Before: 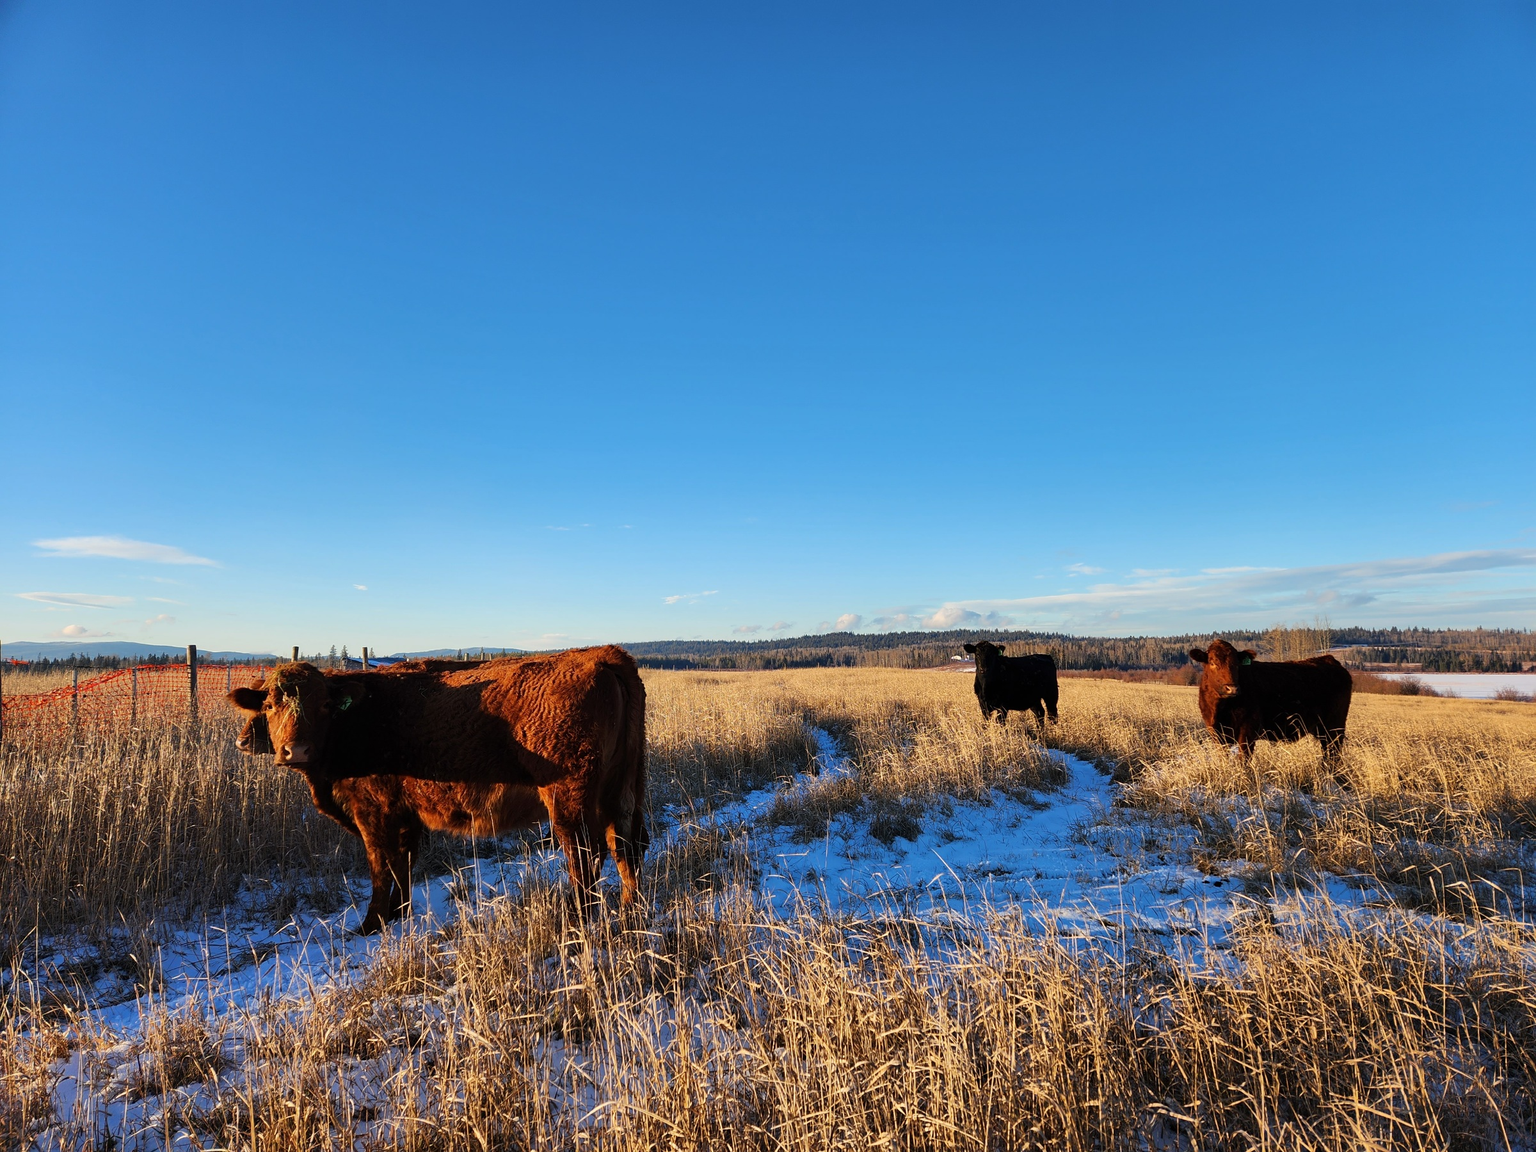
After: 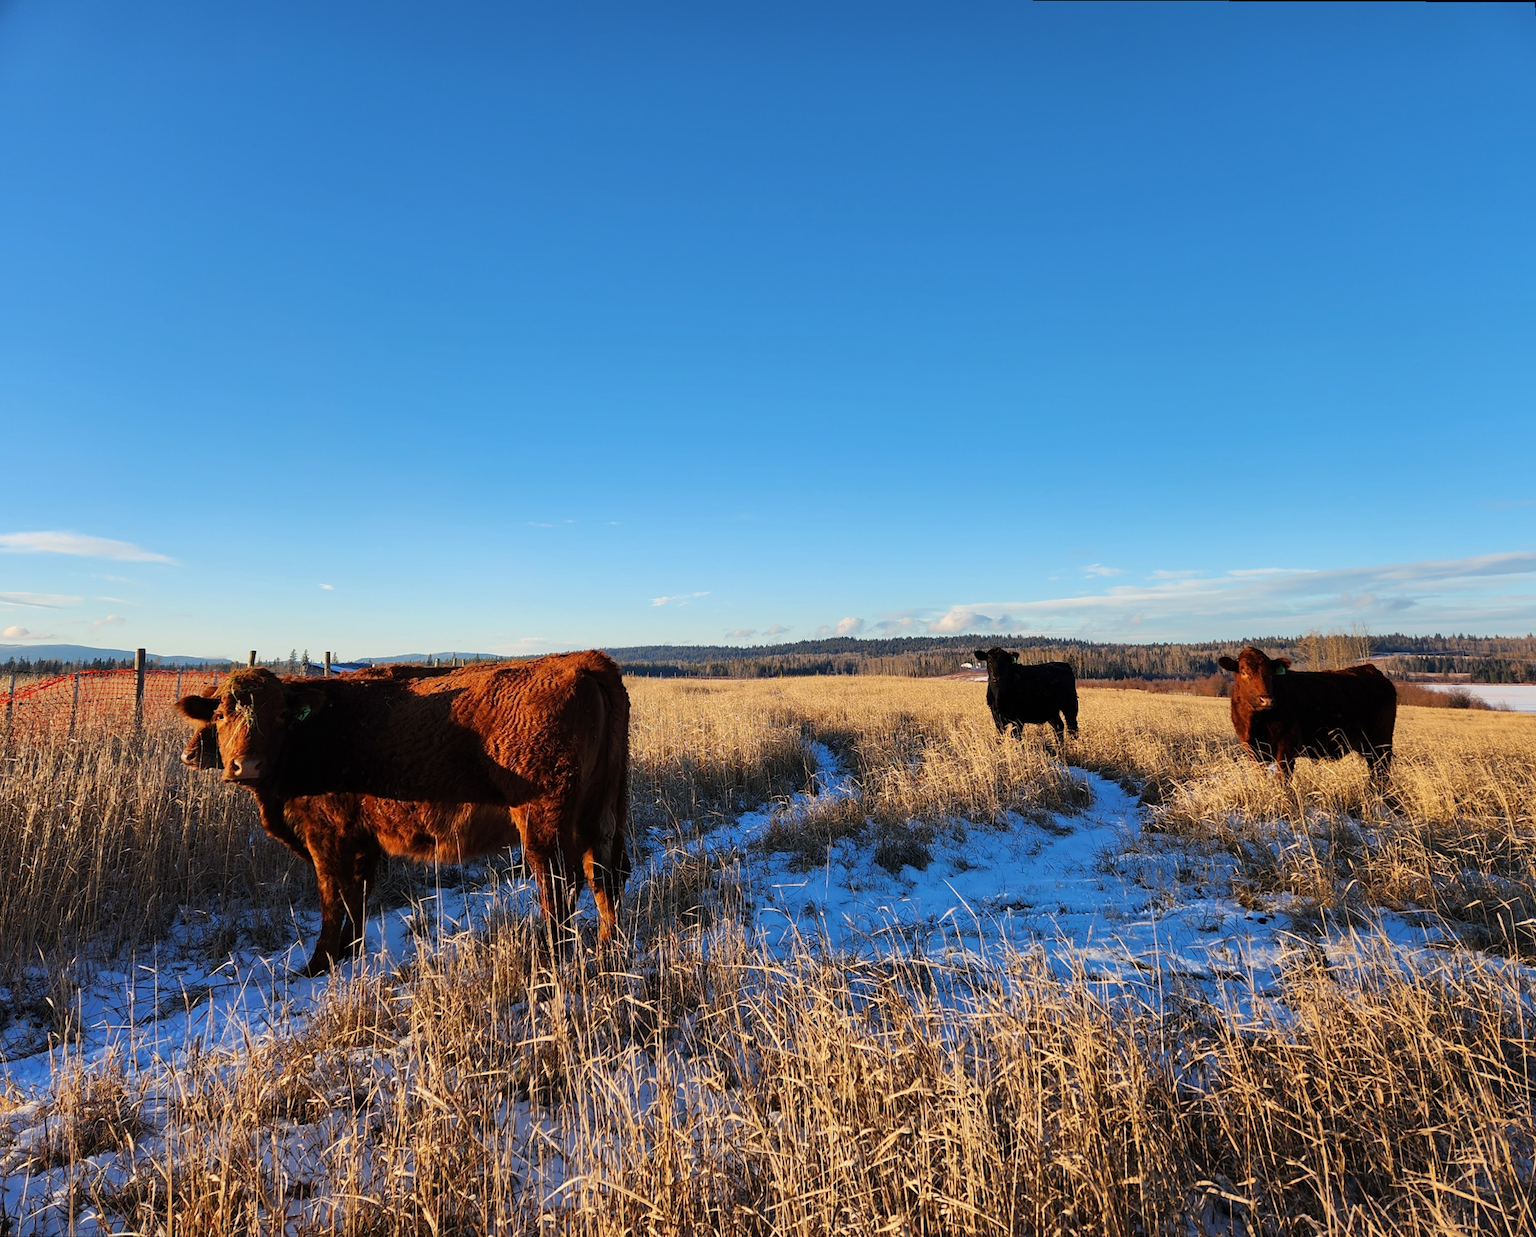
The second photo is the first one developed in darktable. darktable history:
rotate and perspective: rotation 0.215°, lens shift (vertical) -0.139, crop left 0.069, crop right 0.939, crop top 0.002, crop bottom 0.996
